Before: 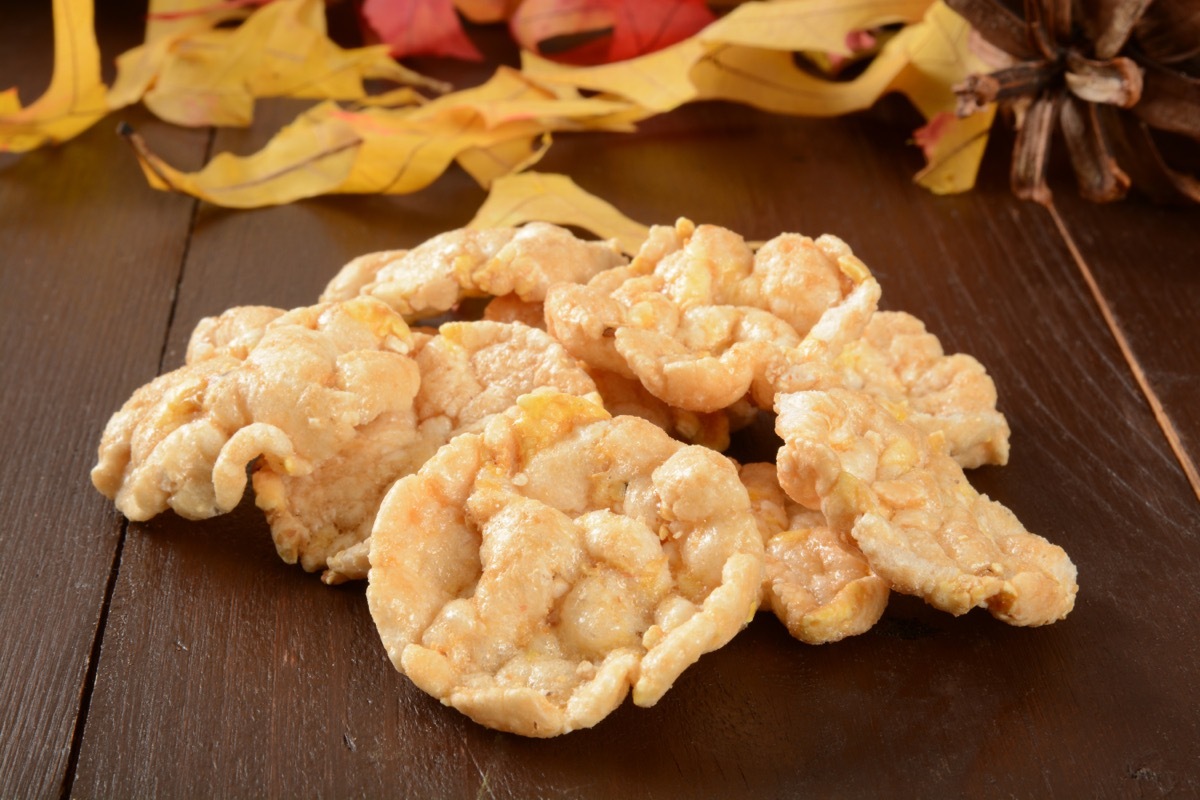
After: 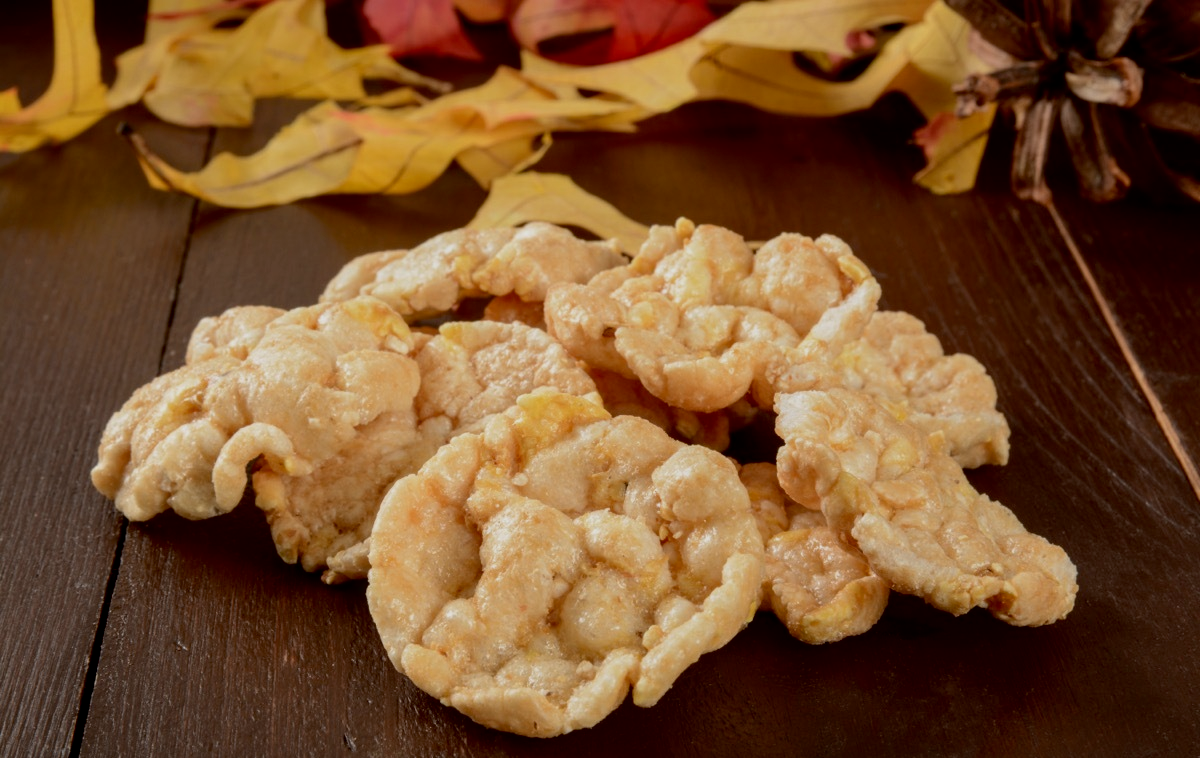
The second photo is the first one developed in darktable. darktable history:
crop and rotate: top 0.002%, bottom 5.196%
exposure: black level correction 0.009, exposure -0.625 EV, compensate highlight preservation false
local contrast: on, module defaults
contrast brightness saturation: contrast 0.102, brightness 0.02, saturation 0.018
